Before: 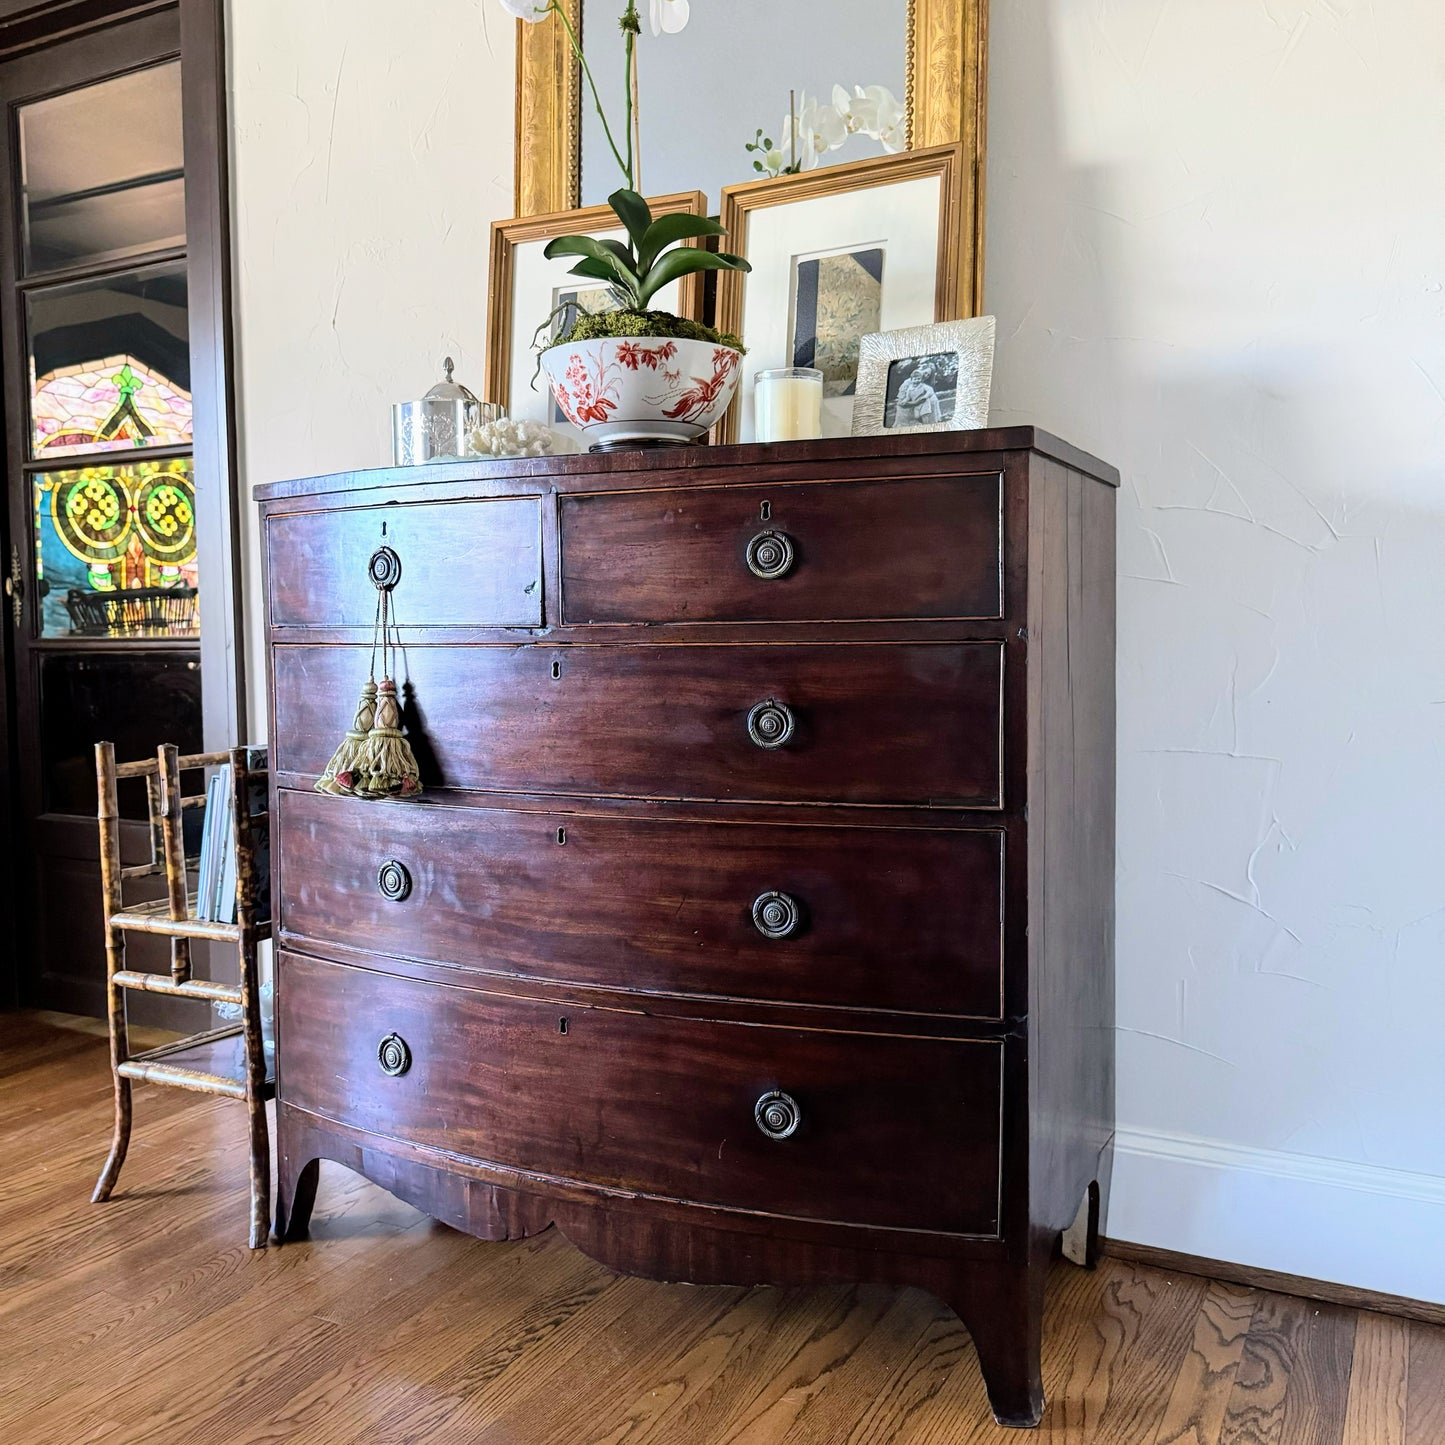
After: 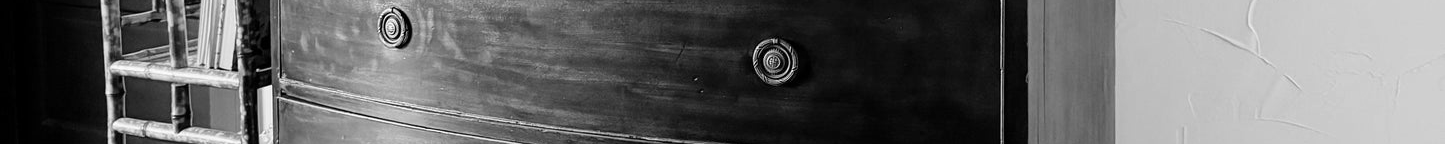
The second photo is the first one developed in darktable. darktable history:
crop and rotate: top 59.084%, bottom 30.916%
monochrome: on, module defaults
